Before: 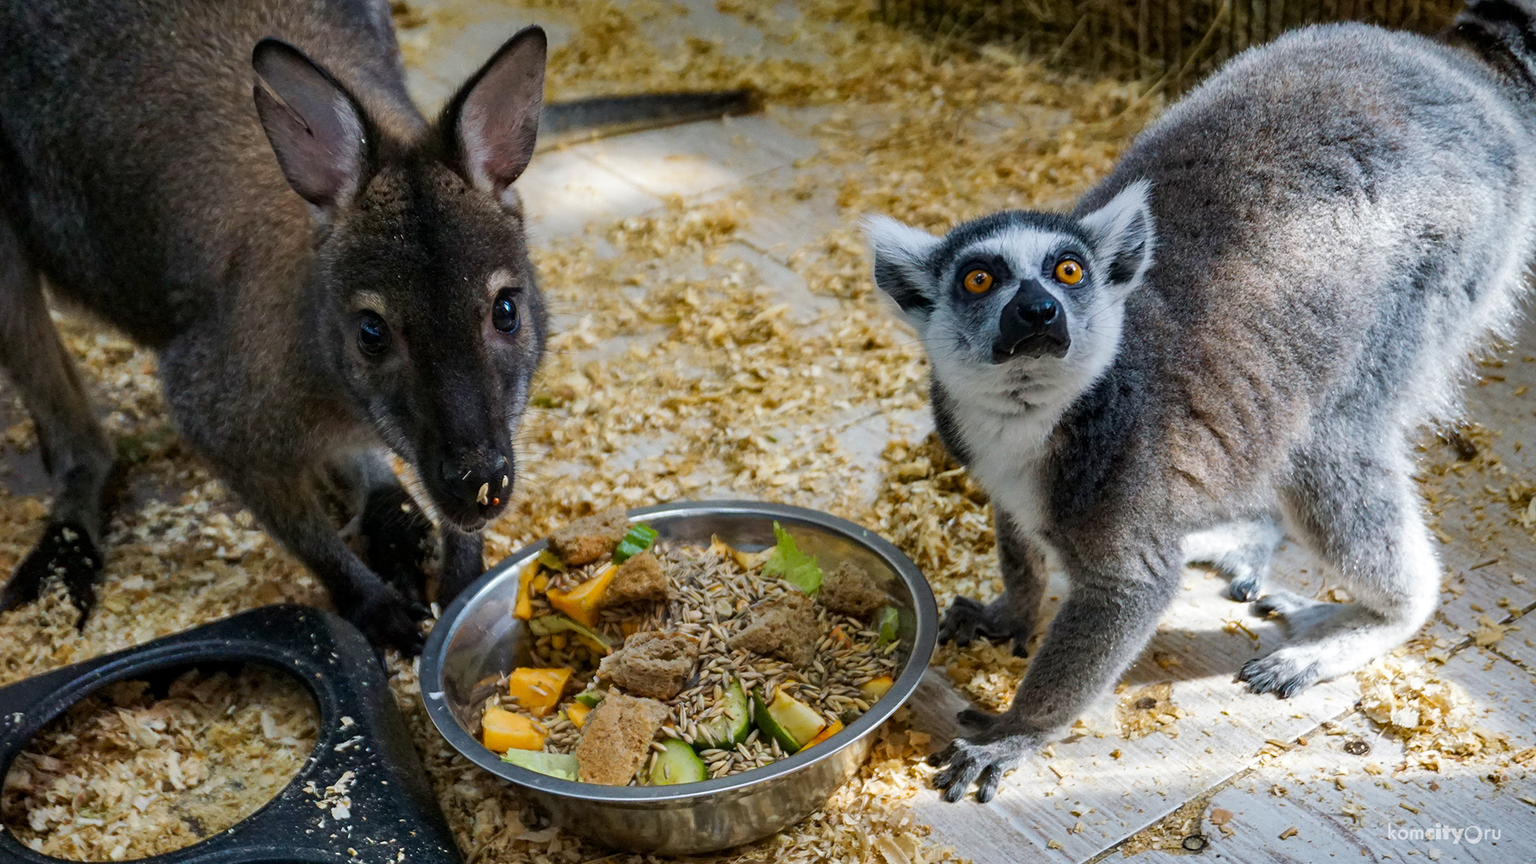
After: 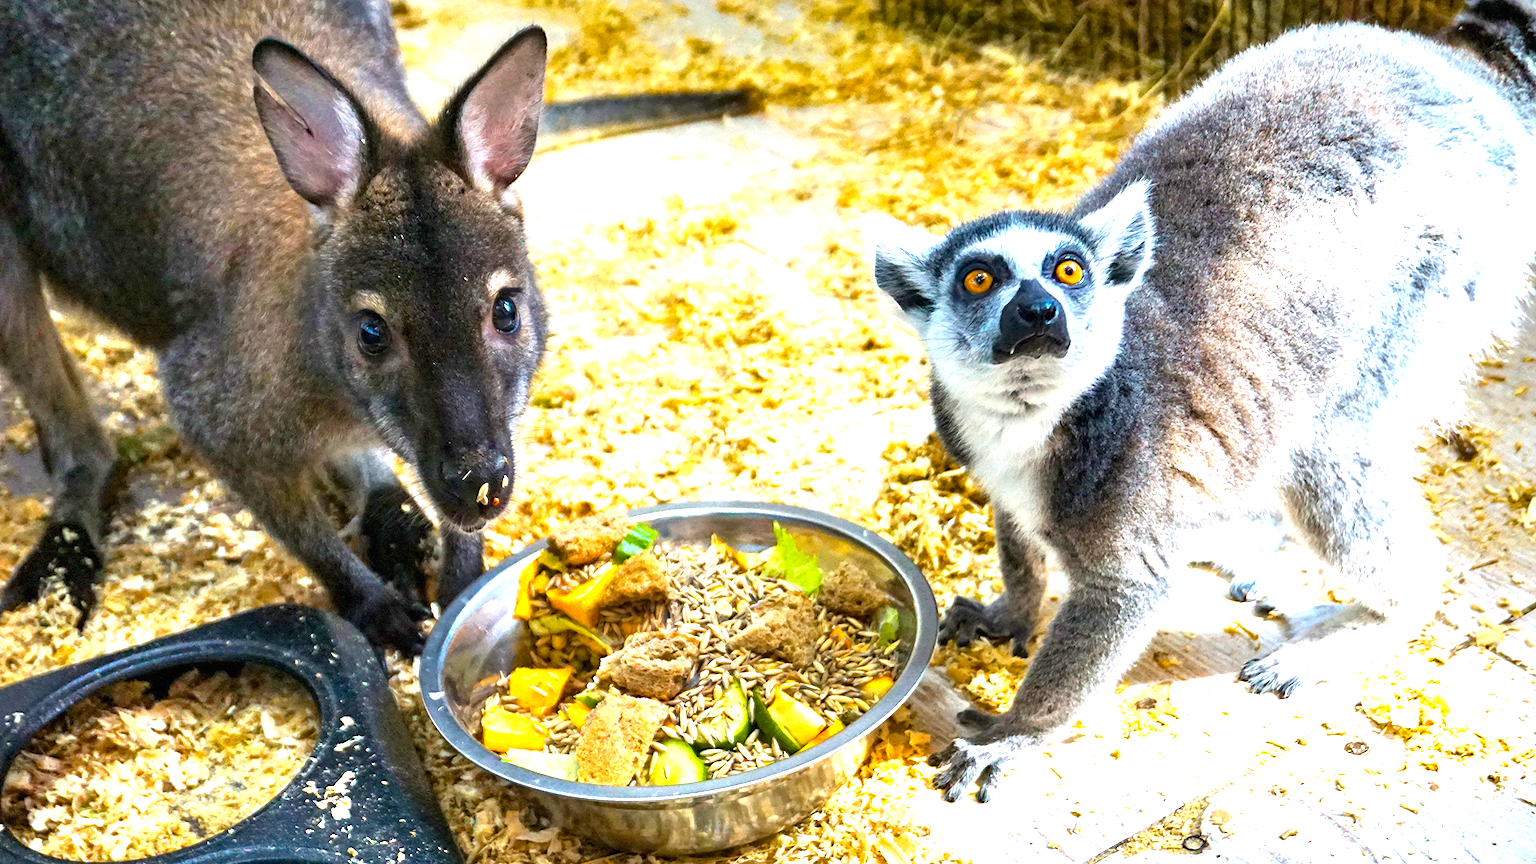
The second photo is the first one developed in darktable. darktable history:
exposure: black level correction 0, exposure 1.871 EV, compensate highlight preservation false
color balance rgb: linear chroma grading › global chroma 0.92%, perceptual saturation grading › global saturation 14.902%, global vibrance 20%
